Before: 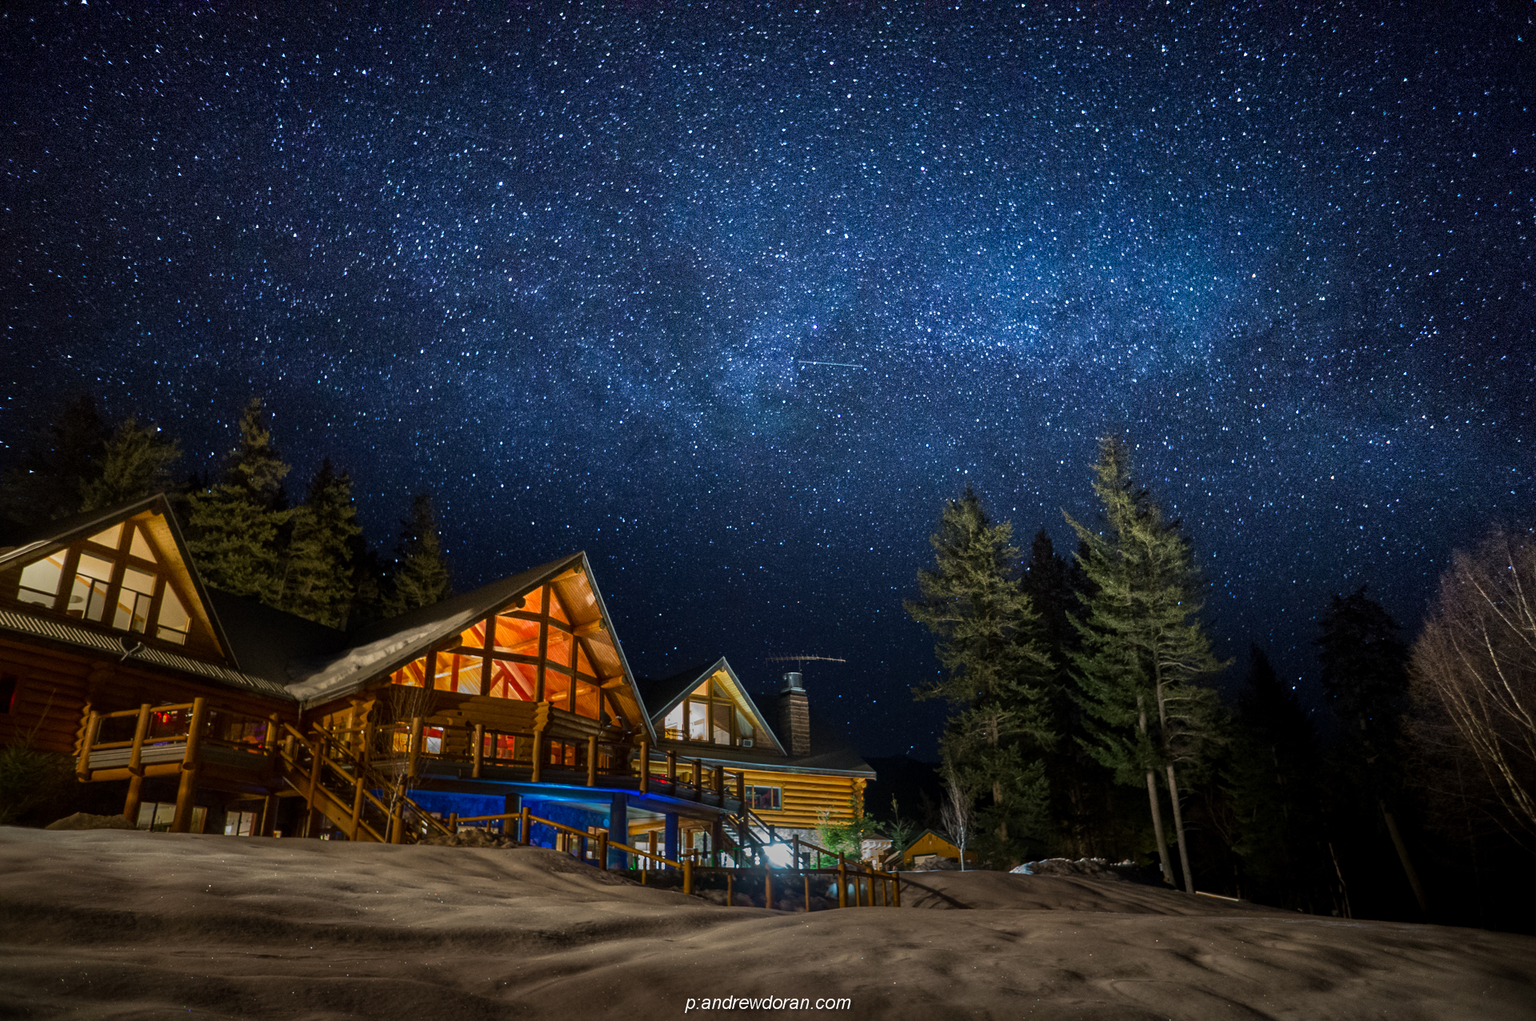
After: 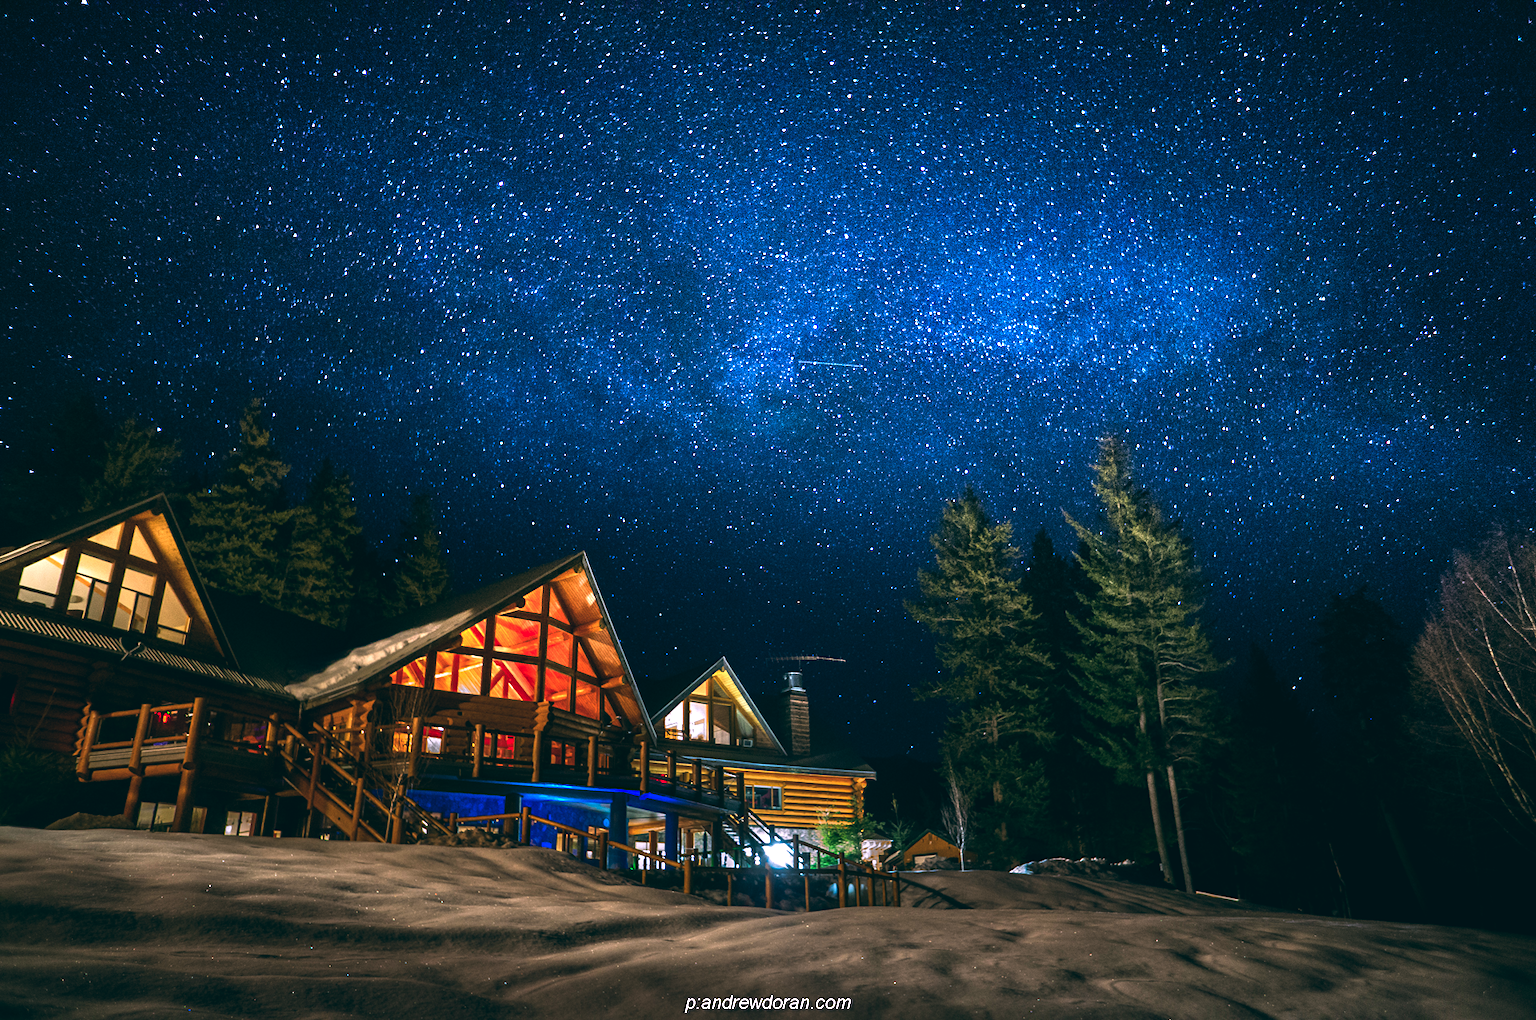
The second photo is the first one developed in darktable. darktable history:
white balance: red 0.983, blue 1.036
color balance: lift [1.016, 0.983, 1, 1.017], gamma [0.78, 1.018, 1.043, 0.957], gain [0.786, 1.063, 0.937, 1.017], input saturation 118.26%, contrast 13.43%, contrast fulcrum 21.62%, output saturation 82.76%
exposure: black level correction 0, exposure 1.198 EV, compensate exposure bias true, compensate highlight preservation false
